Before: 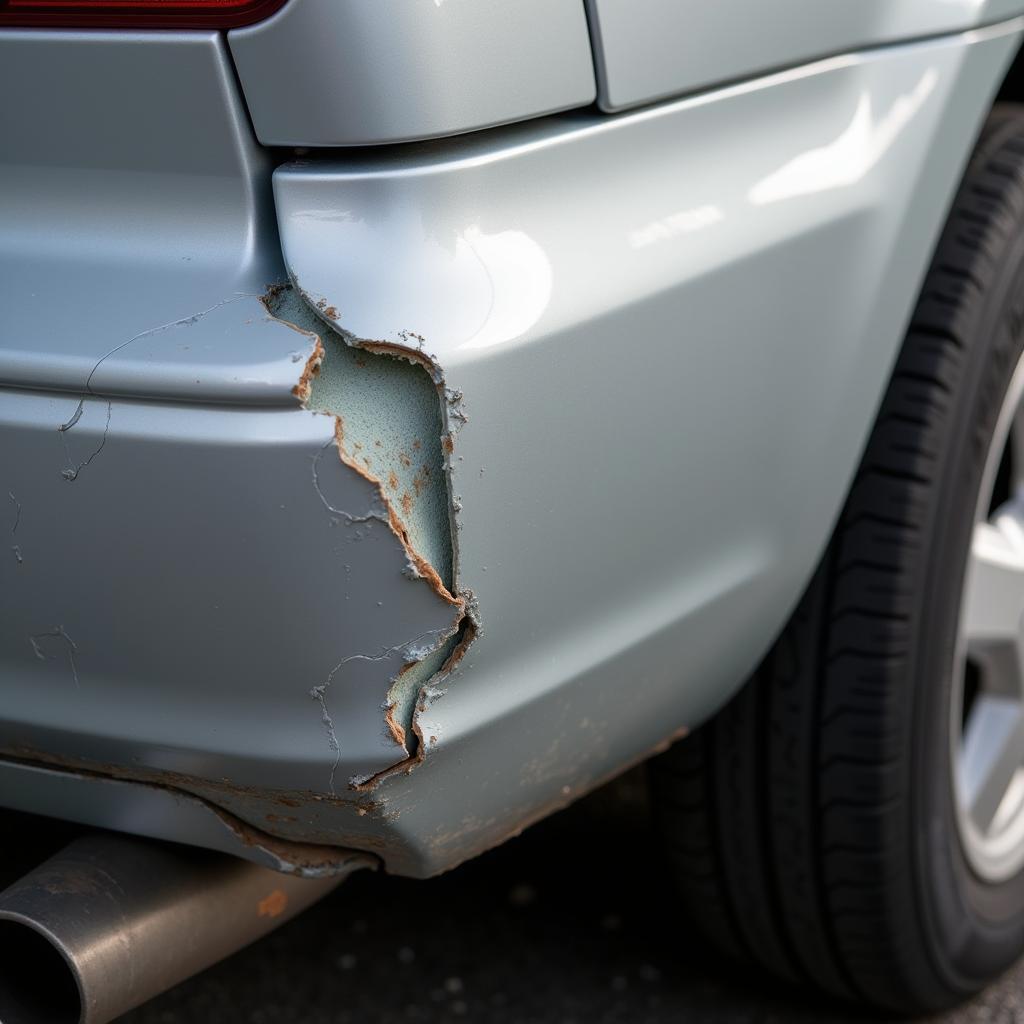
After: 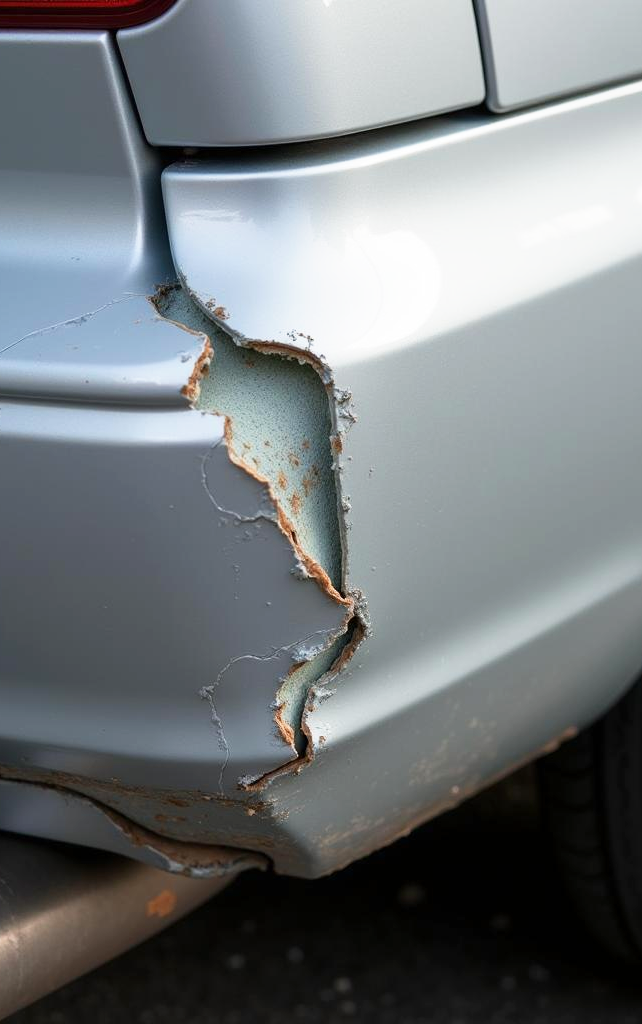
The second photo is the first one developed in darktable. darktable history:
base curve: curves: ch0 [(0, 0) (0.688, 0.865) (1, 1)], preserve colors none
crop: left 10.874%, right 26.363%
